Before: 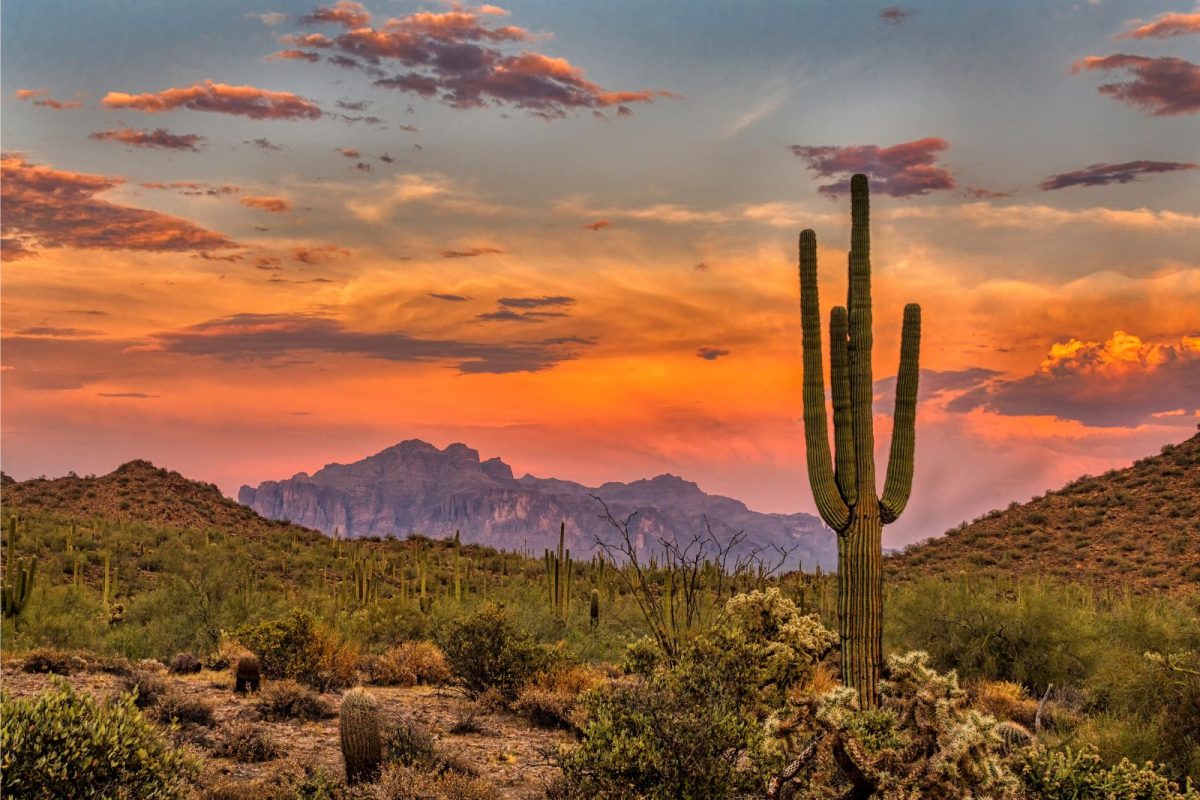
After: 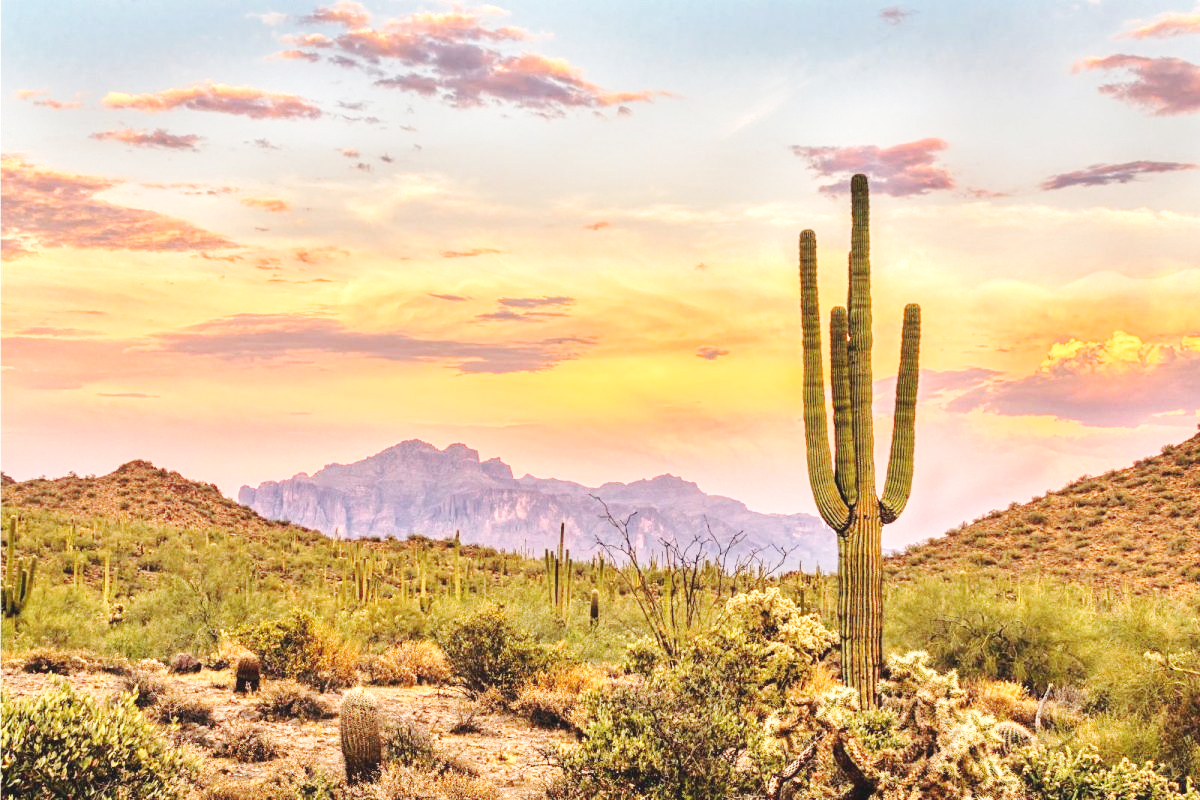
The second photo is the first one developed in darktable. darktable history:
exposure: black level correction 0, exposure 1.107 EV, compensate highlight preservation false
base curve: curves: ch0 [(0, 0.007) (0.028, 0.063) (0.121, 0.311) (0.46, 0.743) (0.859, 0.957) (1, 1)], preserve colors none
